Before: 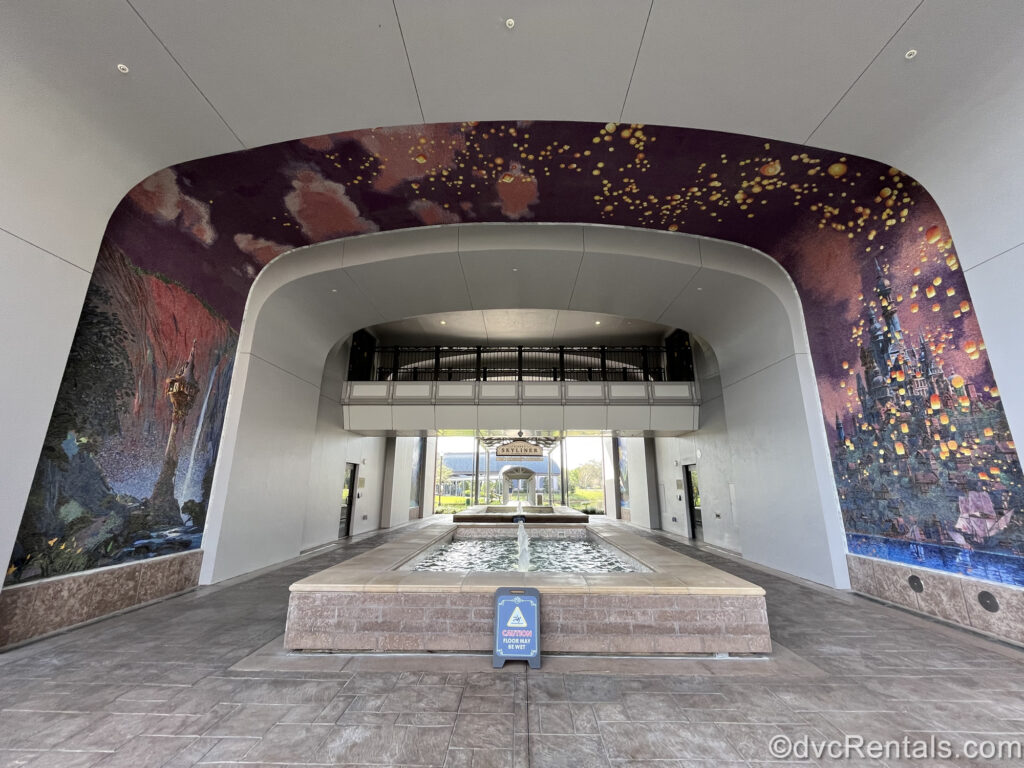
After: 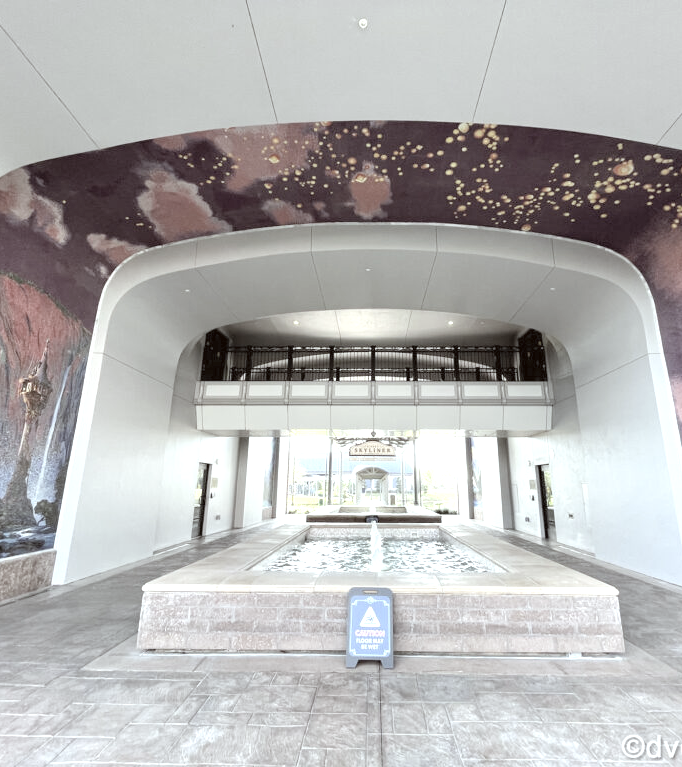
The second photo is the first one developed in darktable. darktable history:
color correction: highlights a* -2.72, highlights b* -2.54, shadows a* 2.54, shadows b* 2.83
exposure: black level correction 0, exposure 0.954 EV, compensate highlight preservation false
crop and rotate: left 14.375%, right 18.955%
contrast brightness saturation: brightness 0.186, saturation -0.495
